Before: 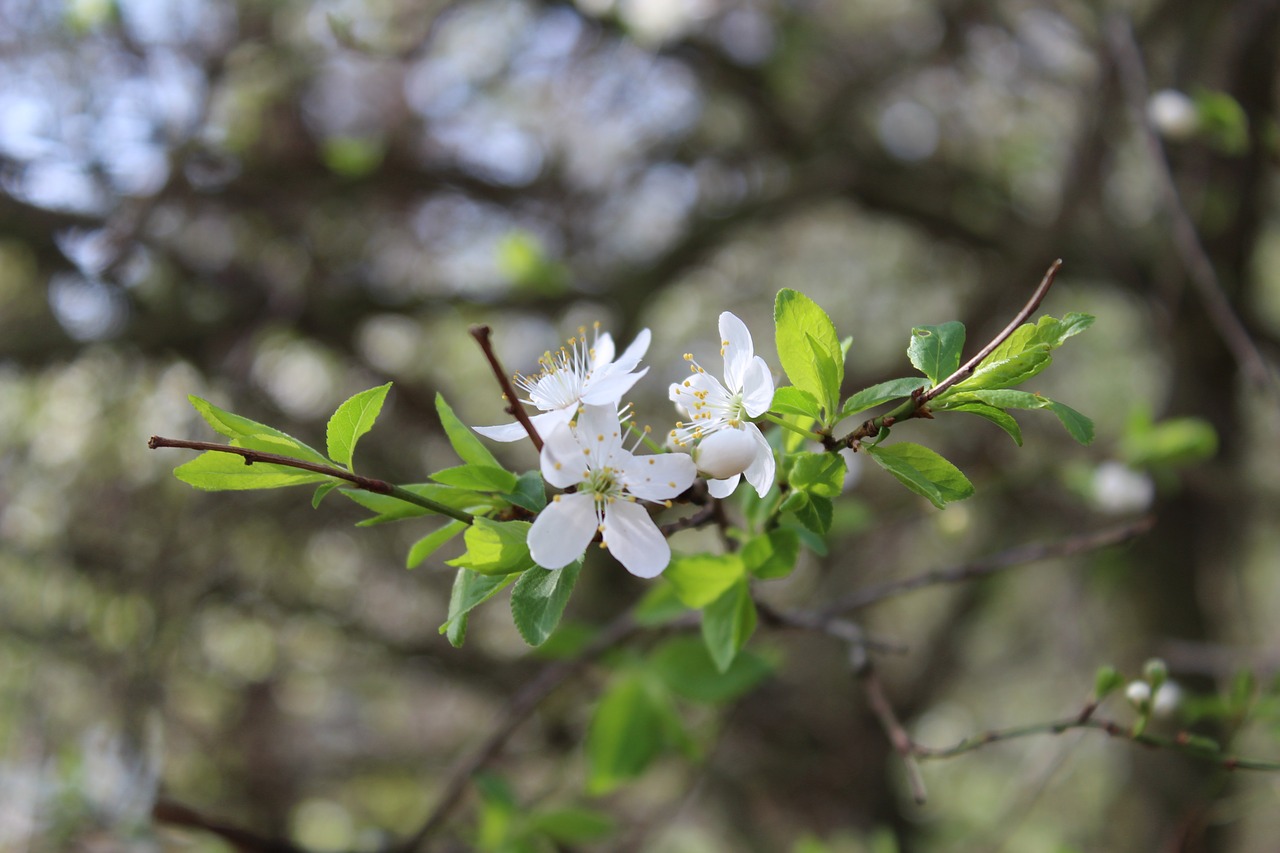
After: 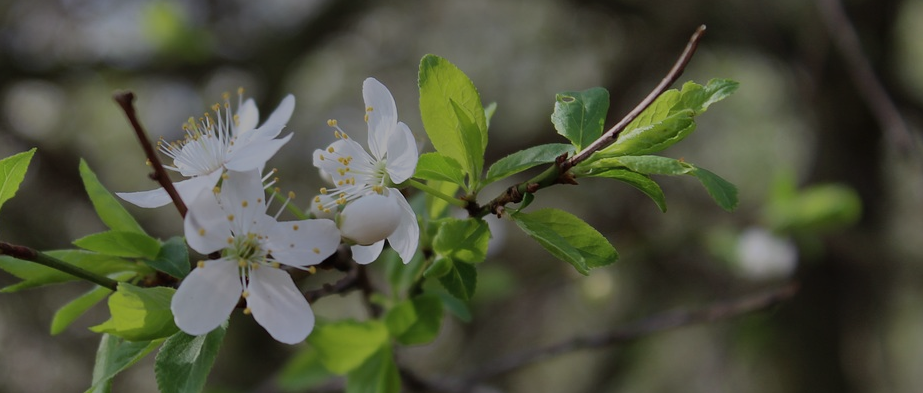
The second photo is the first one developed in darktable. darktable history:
shadows and highlights: white point adjustment 0.047, soften with gaussian
crop and rotate: left 27.838%, top 27.447%, bottom 26.367%
exposure: exposure -1.438 EV, compensate highlight preservation false
